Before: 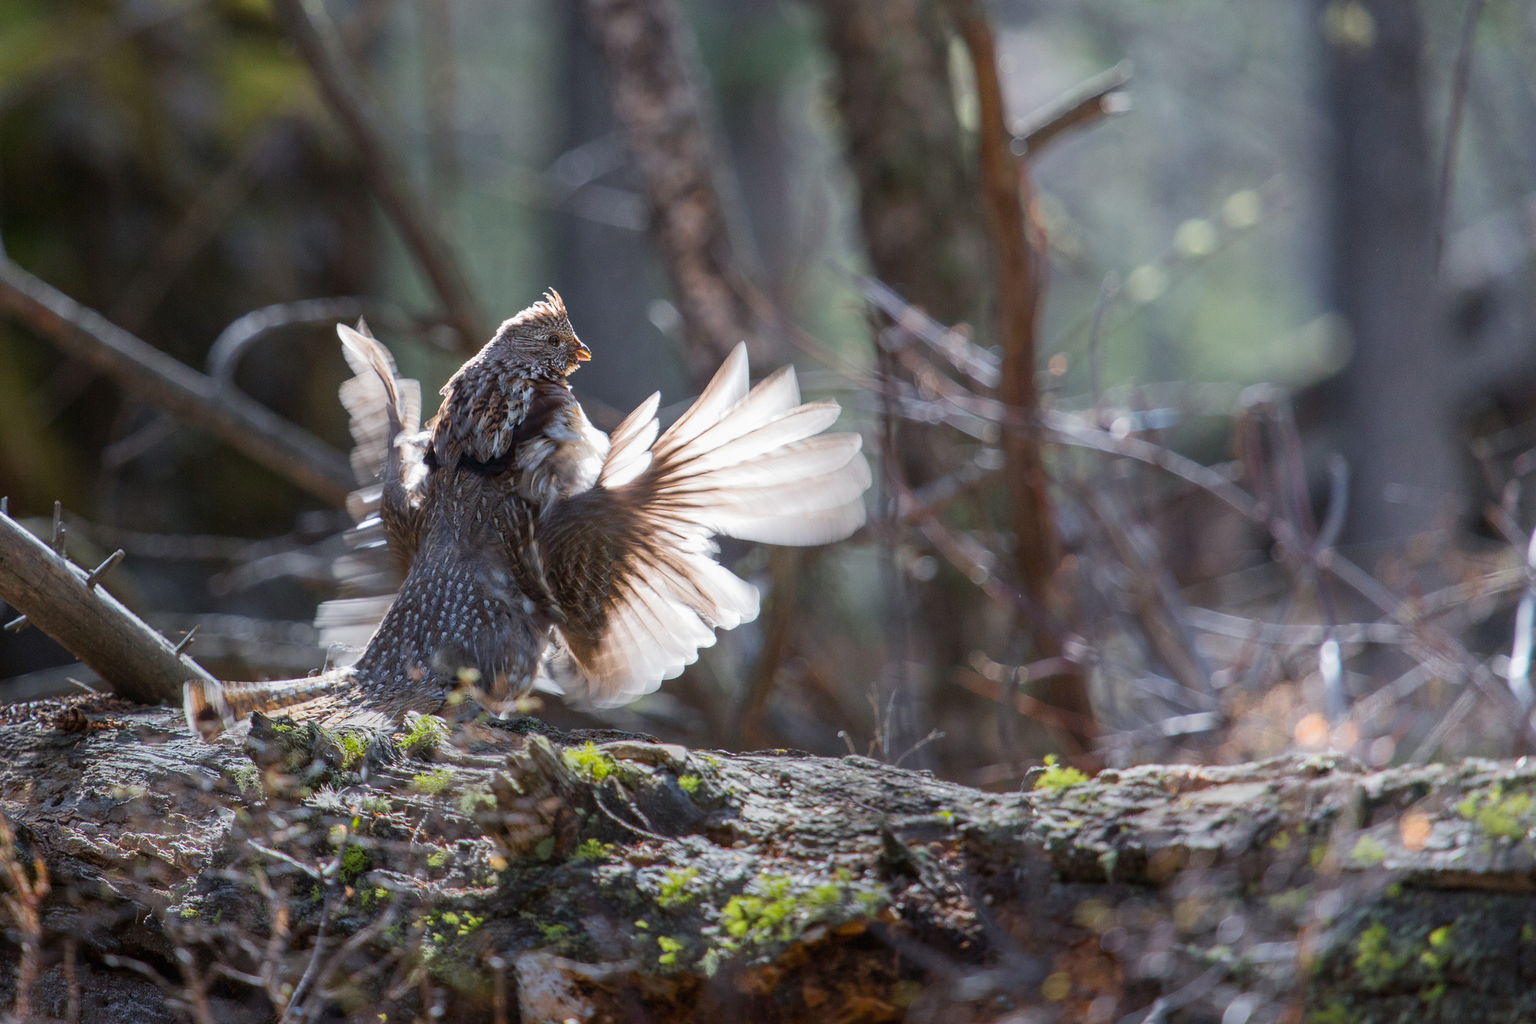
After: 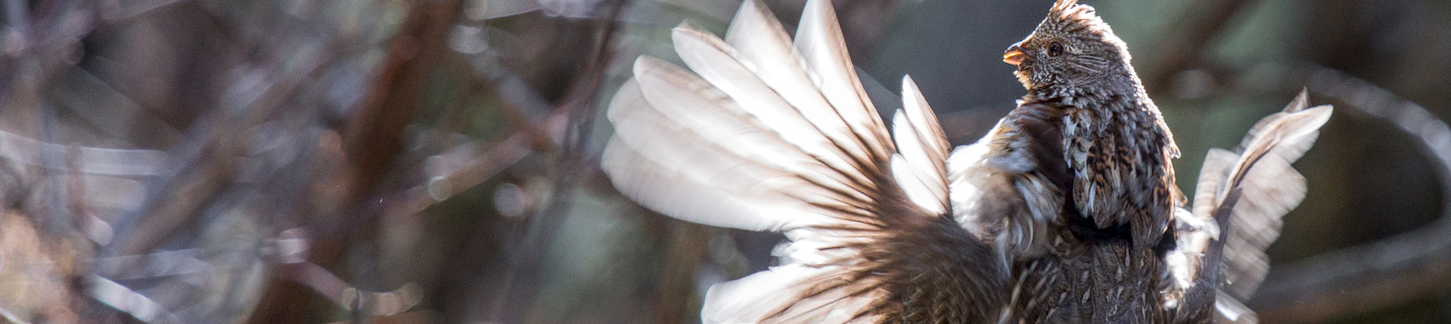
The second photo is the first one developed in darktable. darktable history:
local contrast: detail 130%
crop and rotate: angle 16.12°, top 30.835%, bottom 35.653%
